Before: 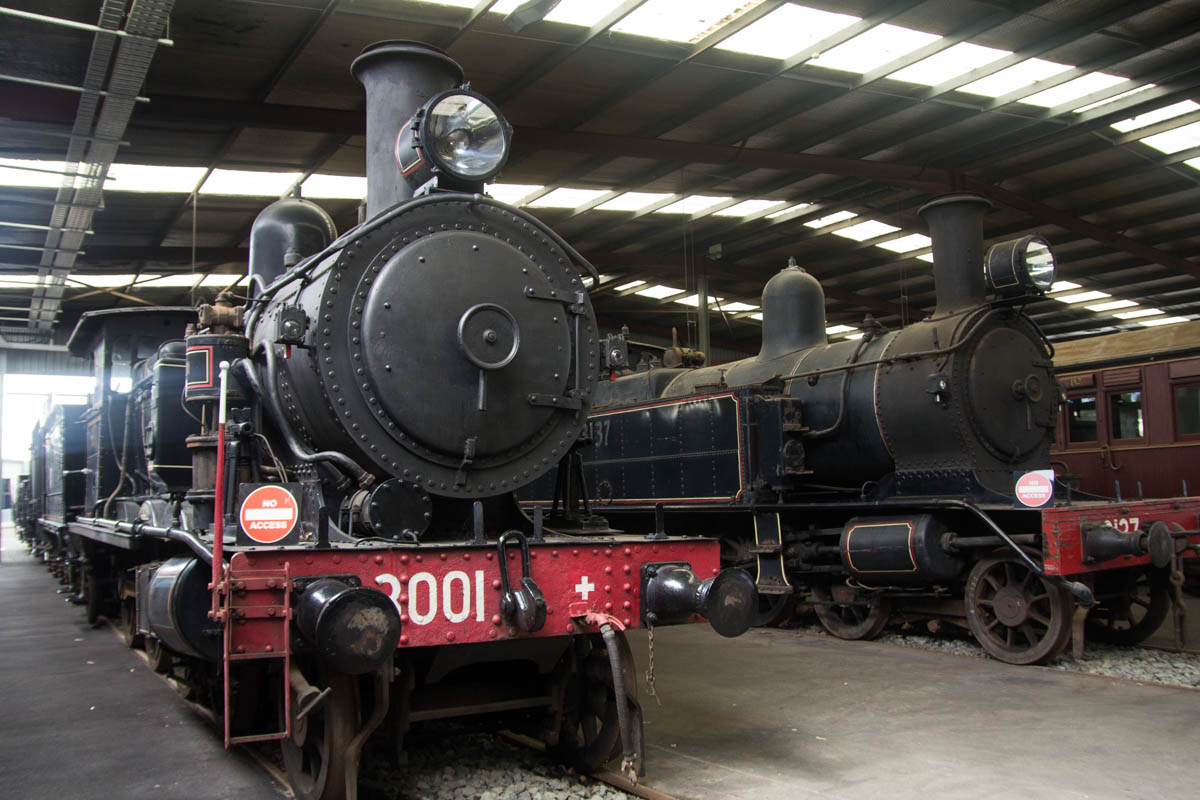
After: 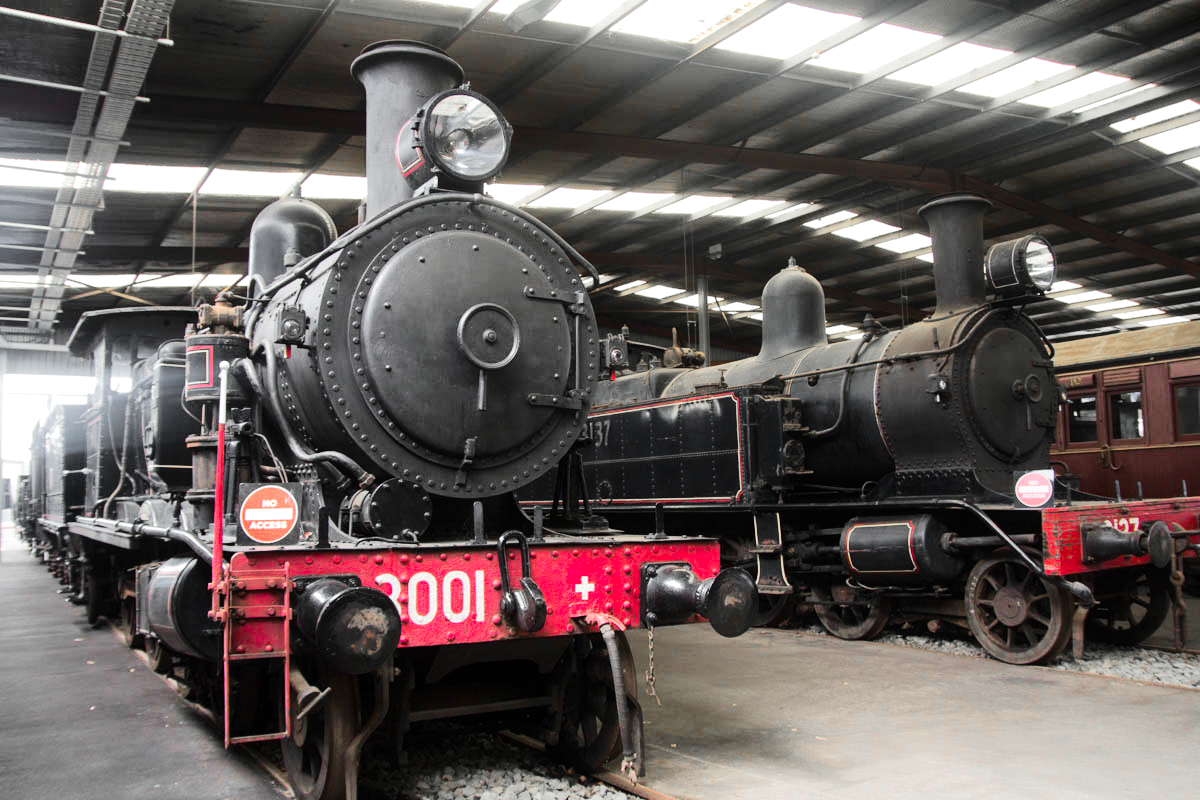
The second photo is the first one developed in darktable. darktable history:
color zones: curves: ch1 [(0, 0.638) (0.193, 0.442) (0.286, 0.15) (0.429, 0.14) (0.571, 0.142) (0.714, 0.154) (0.857, 0.175) (1, 0.638)]
exposure: exposure -0.001 EV, compensate exposure bias true, compensate highlight preservation false
tone equalizer: -7 EV 0.155 EV, -6 EV 0.593 EV, -5 EV 1.14 EV, -4 EV 1.36 EV, -3 EV 1.12 EV, -2 EV 0.6 EV, -1 EV 0.166 EV, edges refinement/feathering 500, mask exposure compensation -1.57 EV, preserve details no
